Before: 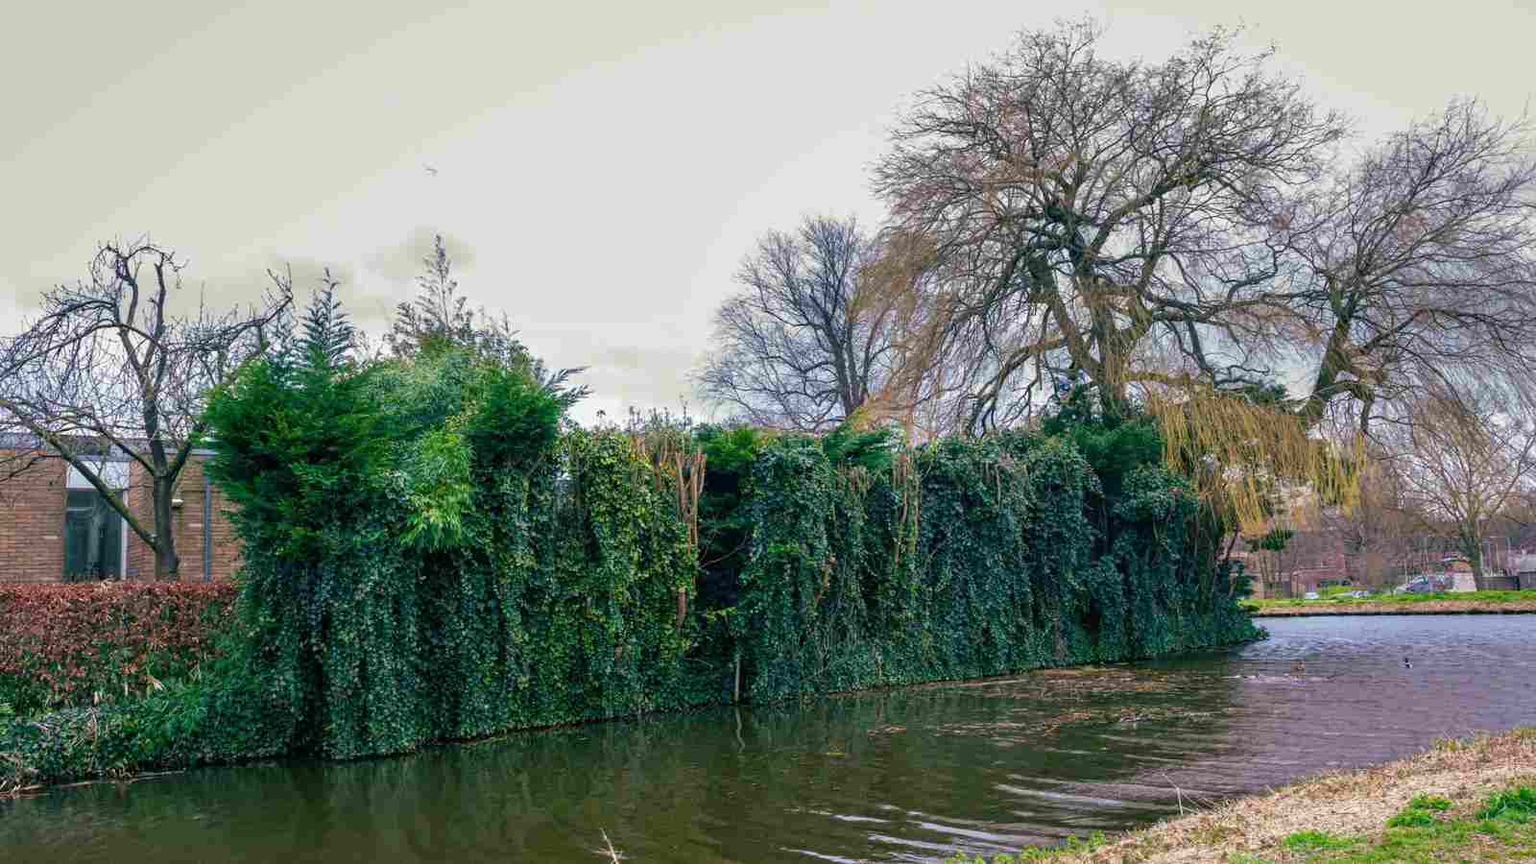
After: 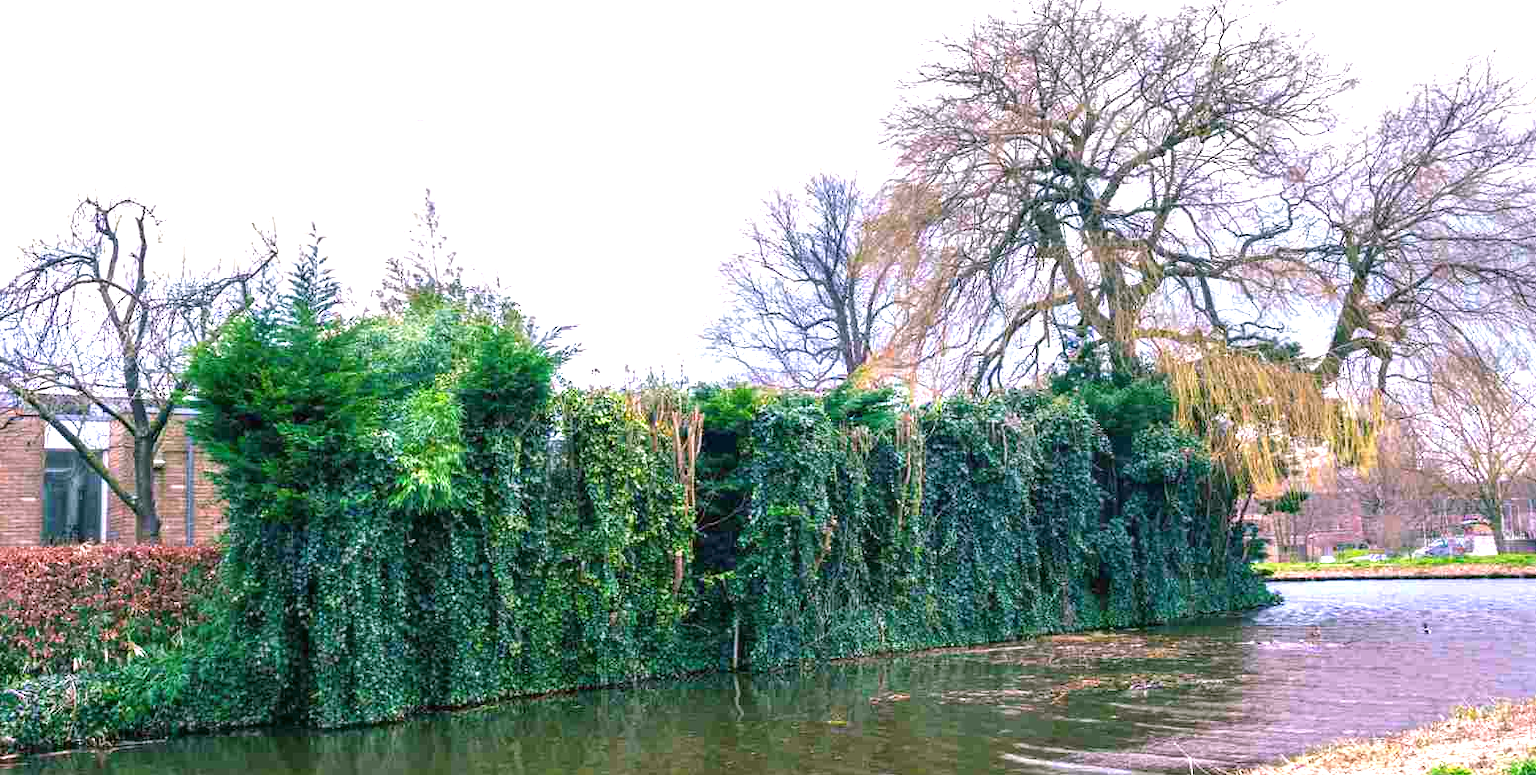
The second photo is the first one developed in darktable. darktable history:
crop: left 1.507%, top 6.147%, right 1.379%, bottom 6.637%
exposure: black level correction 0, exposure 1.2 EV, compensate highlight preservation false
white balance: red 1.05, blue 1.072
